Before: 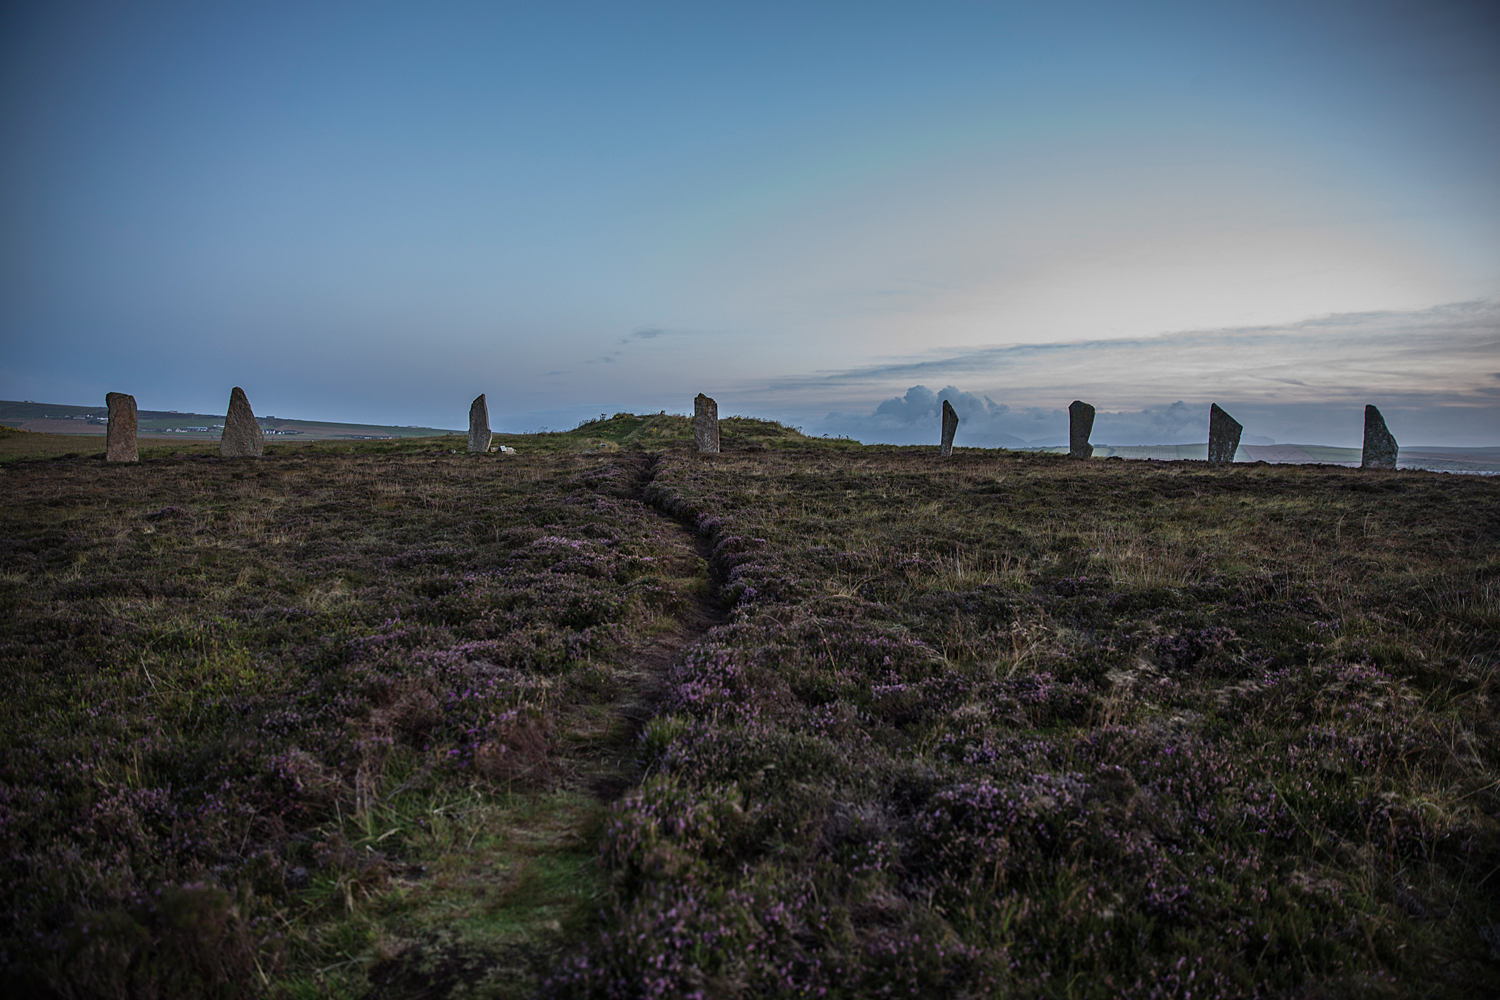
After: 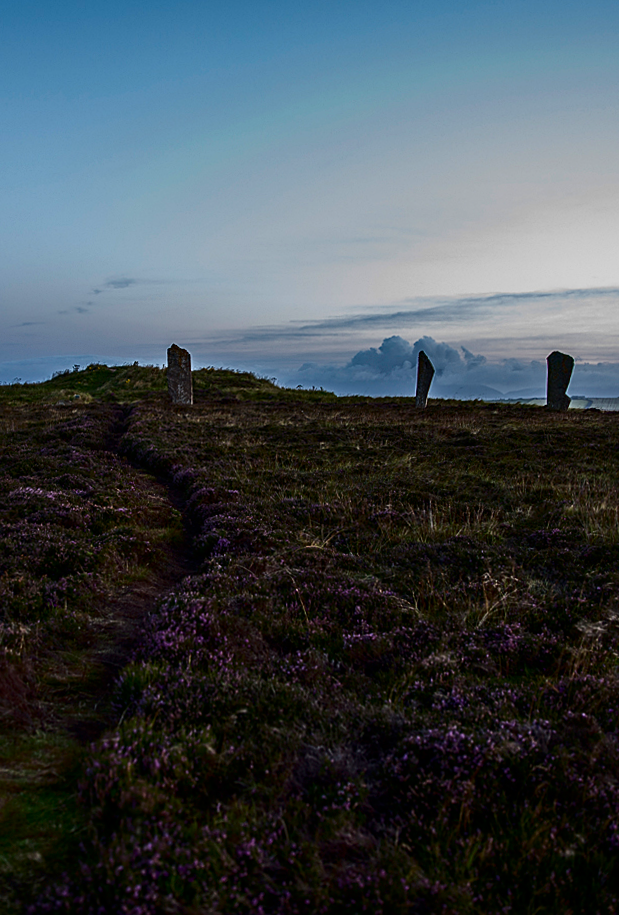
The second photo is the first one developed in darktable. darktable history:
sharpen: amount 0.2
contrast brightness saturation: contrast 0.22, brightness -0.19, saturation 0.24
crop: left 33.452%, top 6.025%, right 23.155%
rotate and perspective: rotation 0.074°, lens shift (vertical) 0.096, lens shift (horizontal) -0.041, crop left 0.043, crop right 0.952, crop top 0.024, crop bottom 0.979
